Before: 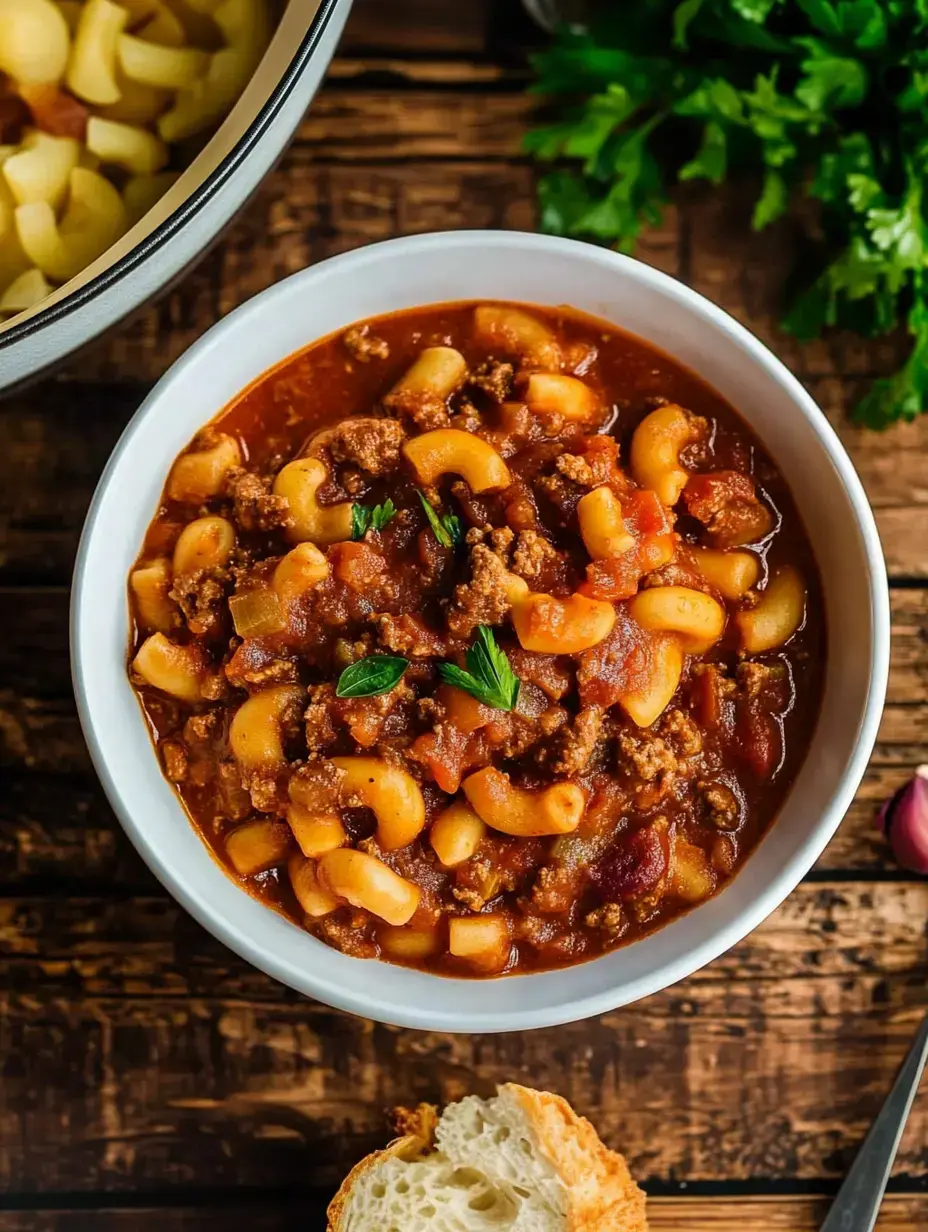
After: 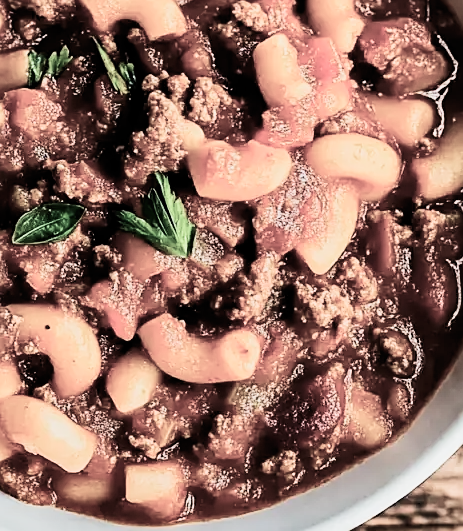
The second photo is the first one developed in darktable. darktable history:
exposure: exposure 0.698 EV, compensate exposure bias true, compensate highlight preservation false
shadows and highlights: soften with gaussian
sharpen: on, module defaults
filmic rgb: black relative exposure -5.07 EV, white relative exposure 3.99 EV, threshold 5.98 EV, hardness 2.88, contrast 1.298, highlights saturation mix -30.02%, preserve chrominance RGB euclidean norm, color science v5 (2021), contrast in shadows safe, contrast in highlights safe, enable highlight reconstruction true
crop: left 34.973%, top 36.807%, right 15.067%, bottom 20.032%
contrast brightness saturation: contrast 0.177, saturation 0.303
